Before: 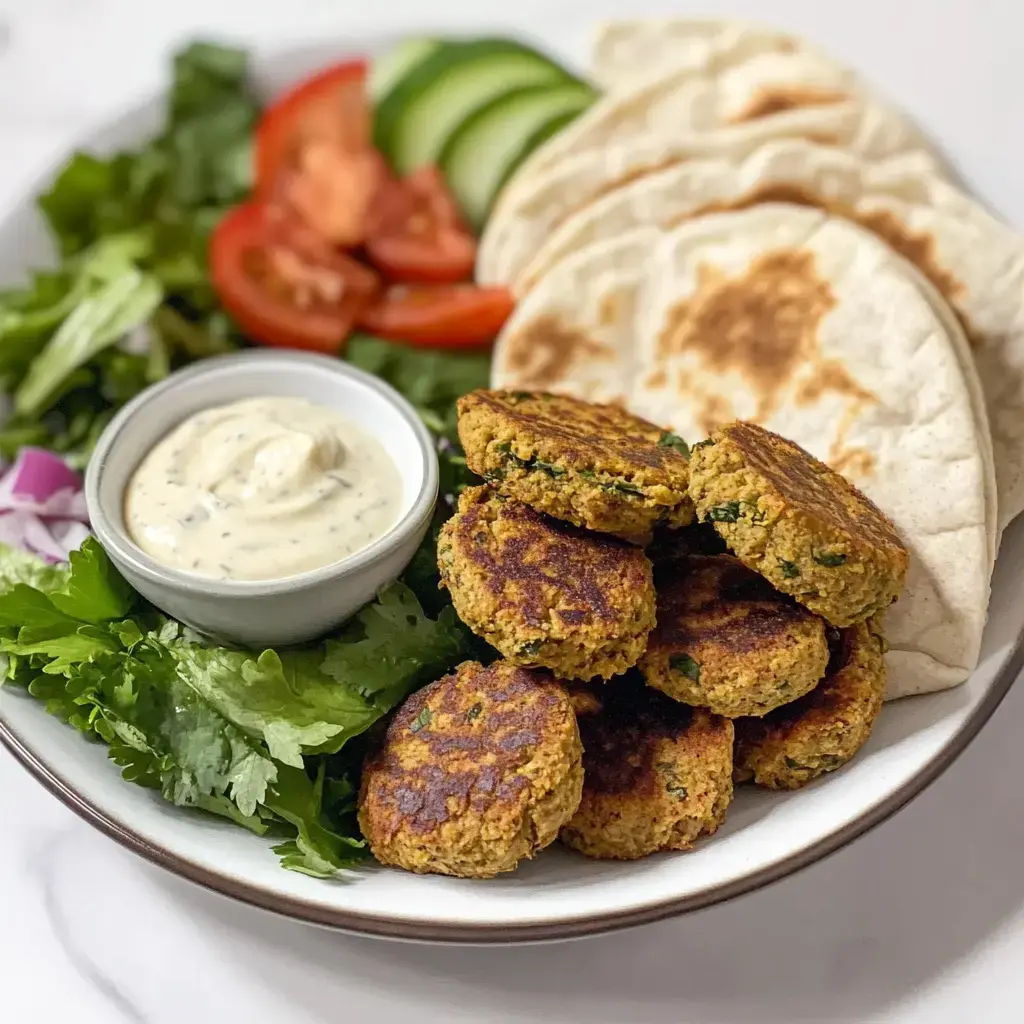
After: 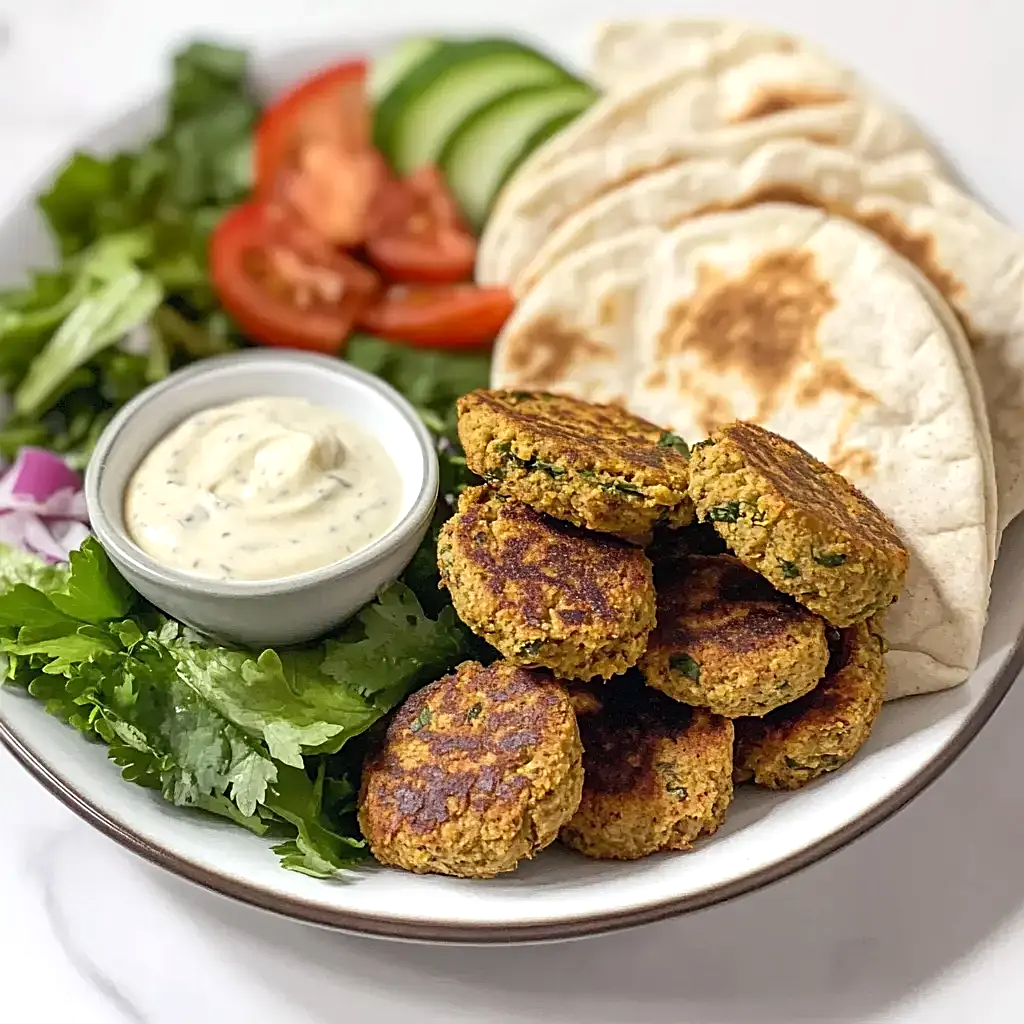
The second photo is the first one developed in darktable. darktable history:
sharpen: on, module defaults
exposure: exposure 0.128 EV, compensate highlight preservation false
